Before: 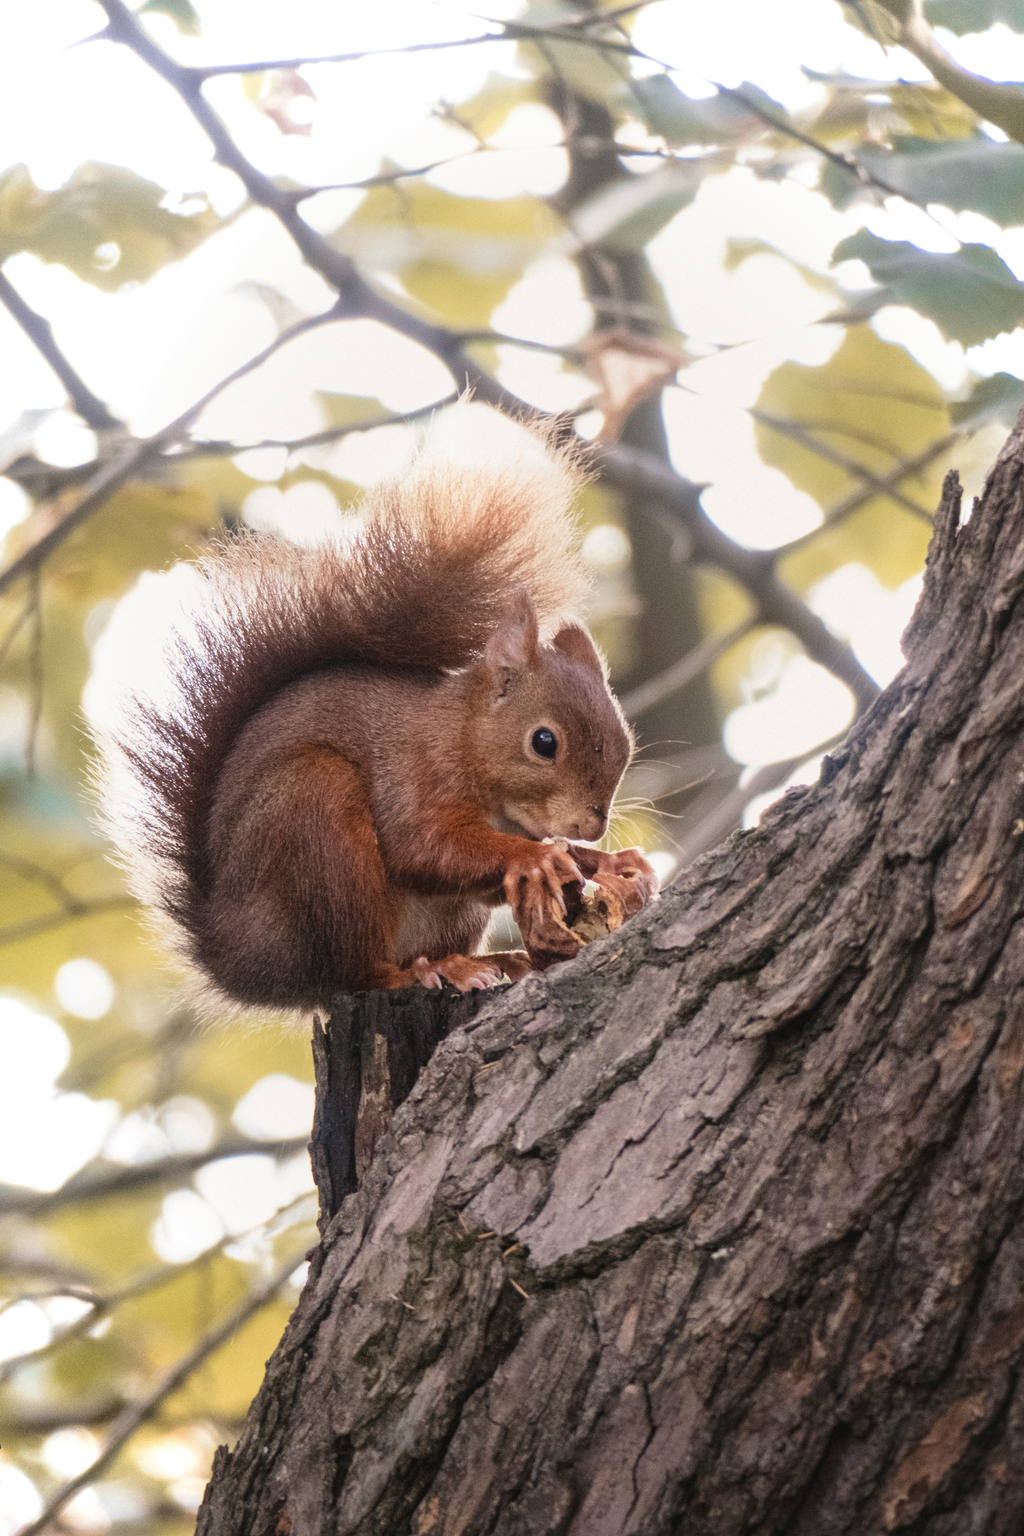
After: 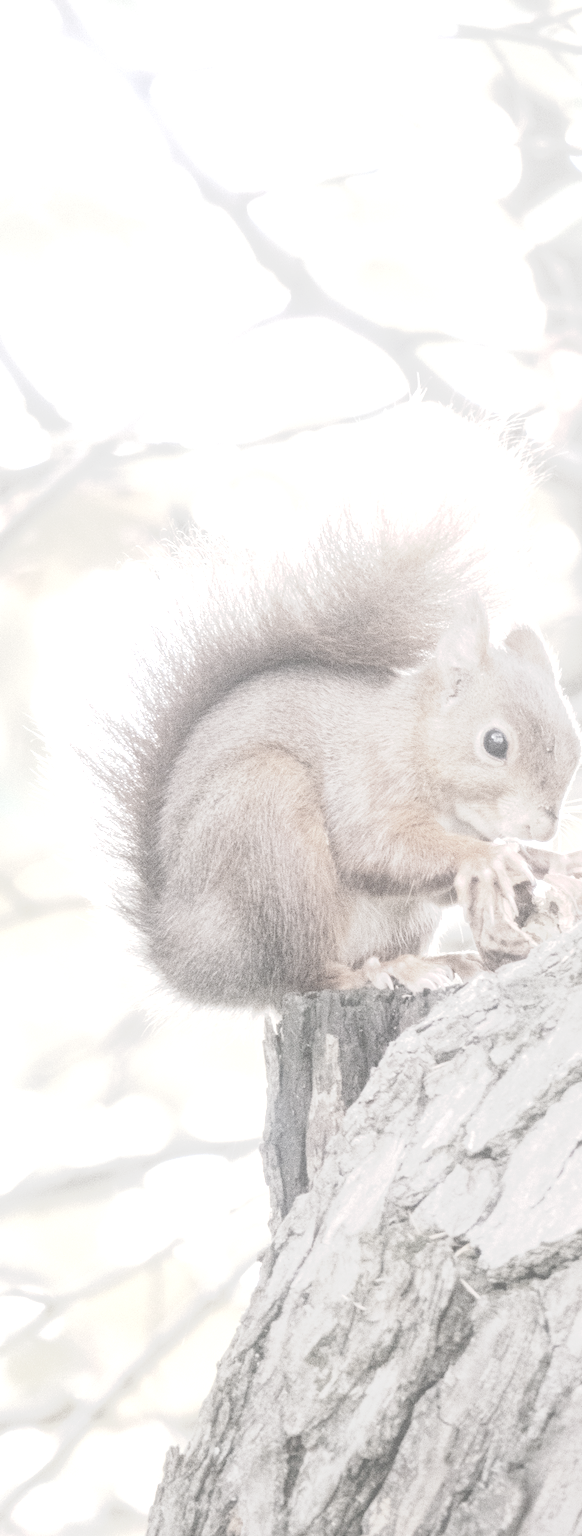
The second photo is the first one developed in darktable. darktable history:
crop: left 4.834%, right 38.254%
contrast brightness saturation: brightness 0.271
contrast equalizer: y [[0.609, 0.611, 0.615, 0.613, 0.607, 0.603], [0.504, 0.498, 0.496, 0.499, 0.506, 0.516], [0 ×6], [0 ×6], [0 ×6]], mix -0.204
color correction: highlights b* -0.009, saturation 0.86
exposure: exposure 1.162 EV, compensate exposure bias true, compensate highlight preservation false
color zones: curves: ch1 [(0, 0.153) (0.143, 0.15) (0.286, 0.151) (0.429, 0.152) (0.571, 0.152) (0.714, 0.151) (0.857, 0.151) (1, 0.153)]
tone curve: curves: ch0 [(0, 0) (0.003, 0.202) (0.011, 0.205) (0.025, 0.222) (0.044, 0.258) (0.069, 0.298) (0.1, 0.321) (0.136, 0.333) (0.177, 0.38) (0.224, 0.439) (0.277, 0.51) (0.335, 0.594) (0.399, 0.675) (0.468, 0.743) (0.543, 0.805) (0.623, 0.861) (0.709, 0.905) (0.801, 0.931) (0.898, 0.941) (1, 1)], preserve colors none
